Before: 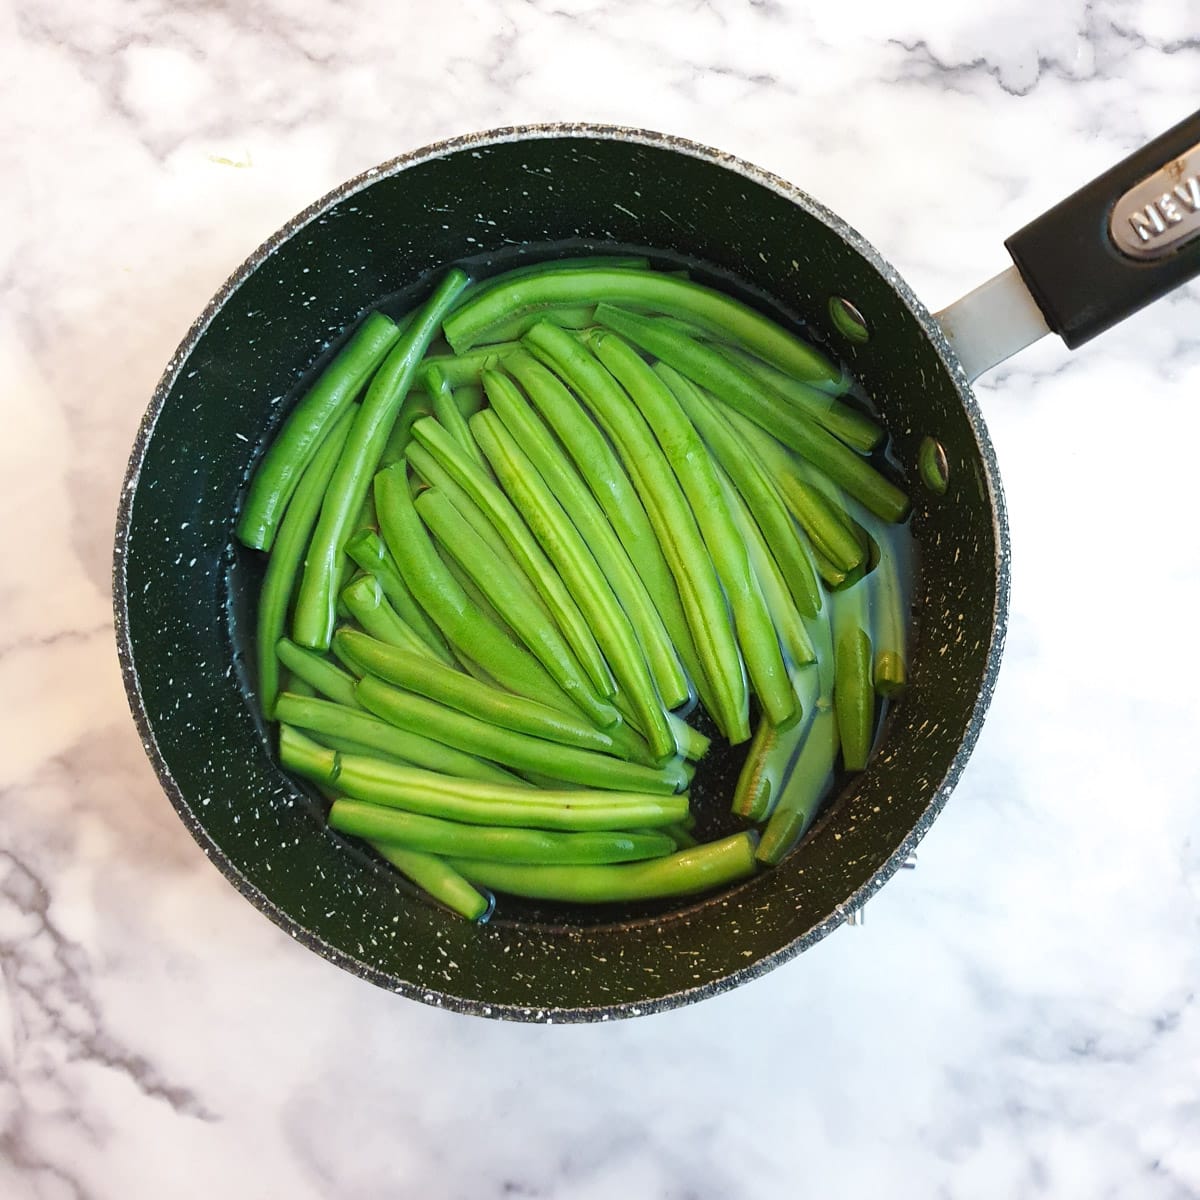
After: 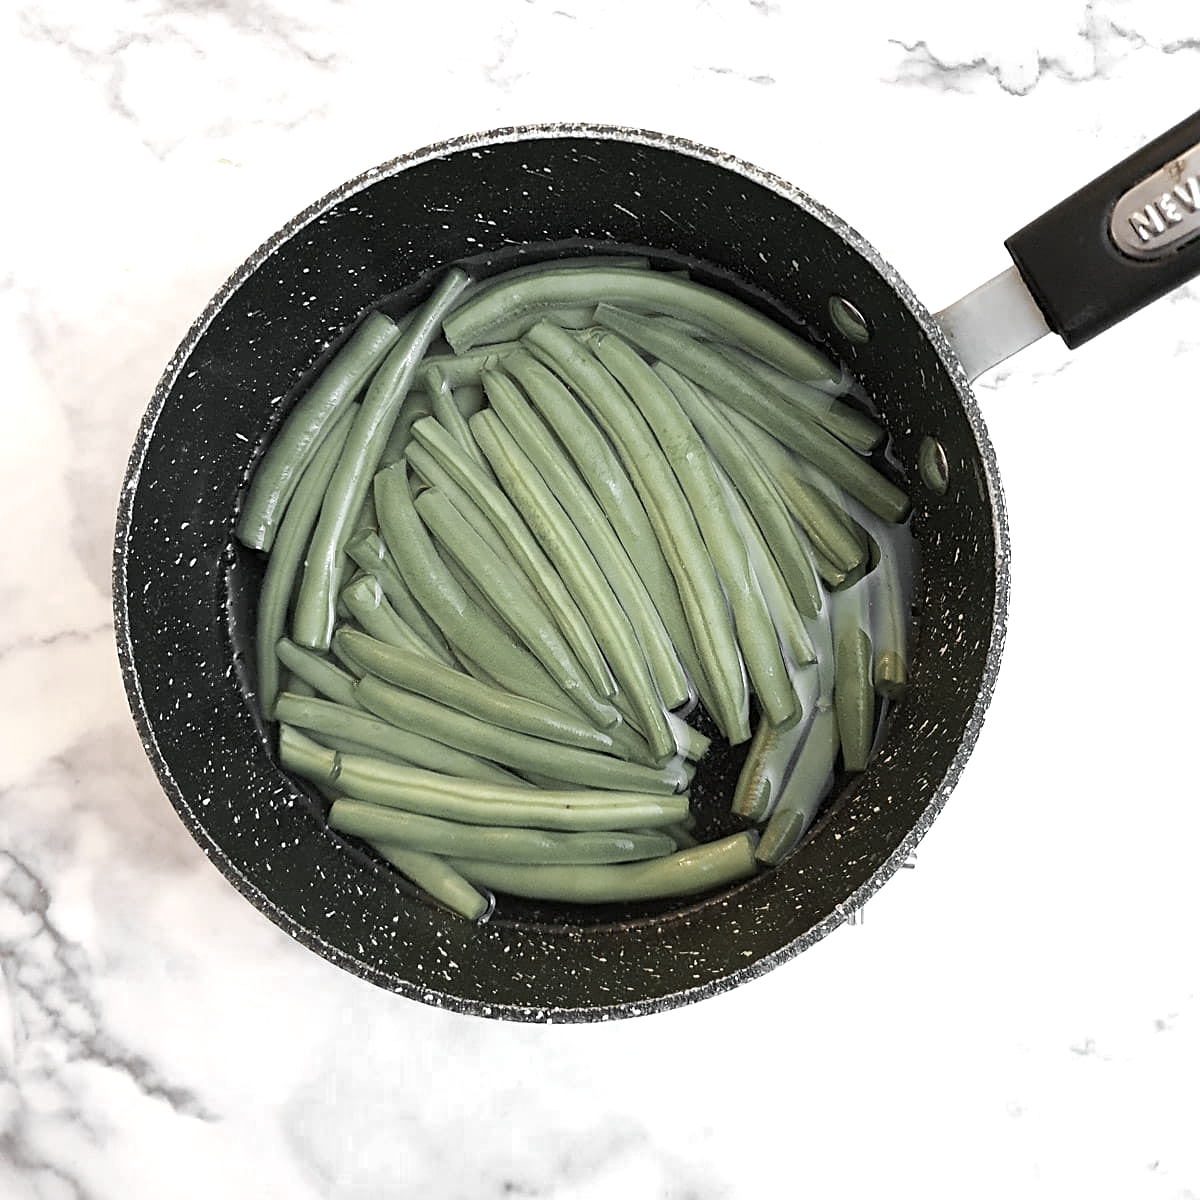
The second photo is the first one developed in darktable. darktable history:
color zones: curves: ch0 [(0, 0.613) (0.01, 0.613) (0.245, 0.448) (0.498, 0.529) (0.642, 0.665) (0.879, 0.777) (0.99, 0.613)]; ch1 [(0, 0.035) (0.121, 0.189) (0.259, 0.197) (0.415, 0.061) (0.589, 0.022) (0.732, 0.022) (0.857, 0.026) (0.991, 0.053)]
exposure: black level correction 0.001, exposure 0.3 EV, compensate highlight preservation false
haze removal: compatibility mode true, adaptive false
sharpen: on, module defaults
